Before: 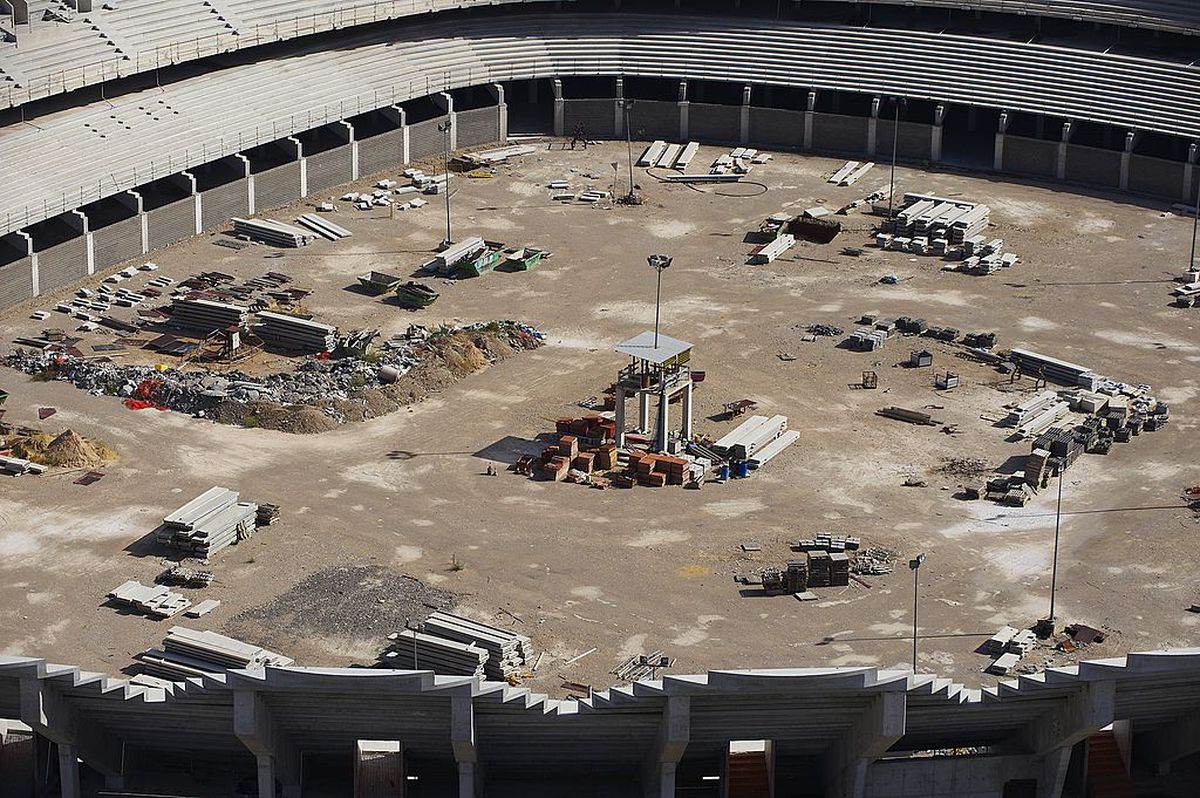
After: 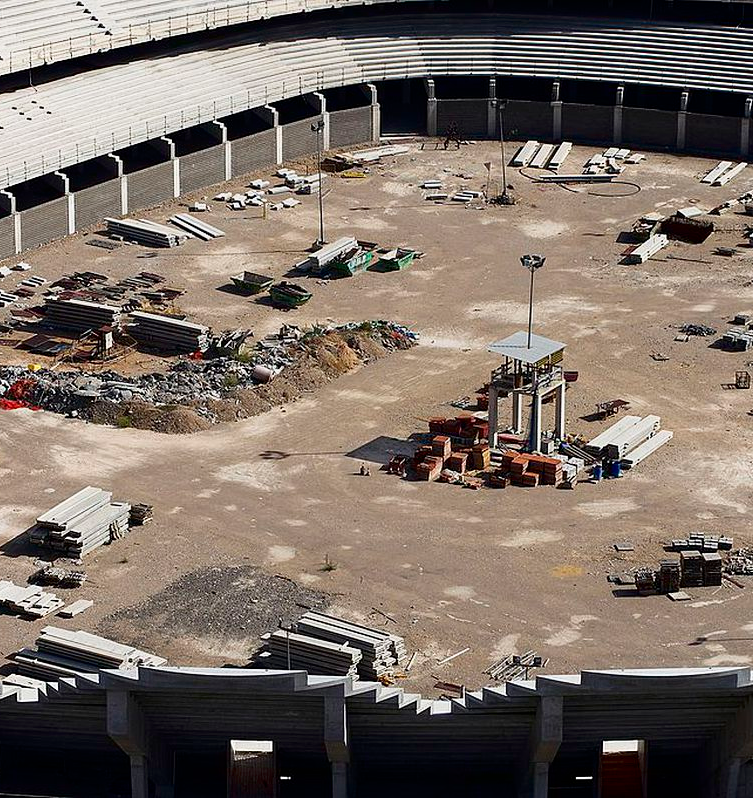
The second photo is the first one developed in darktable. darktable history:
shadows and highlights: shadows -62.32, white point adjustment -5.22, highlights 61.59
crop: left 10.644%, right 26.528%
